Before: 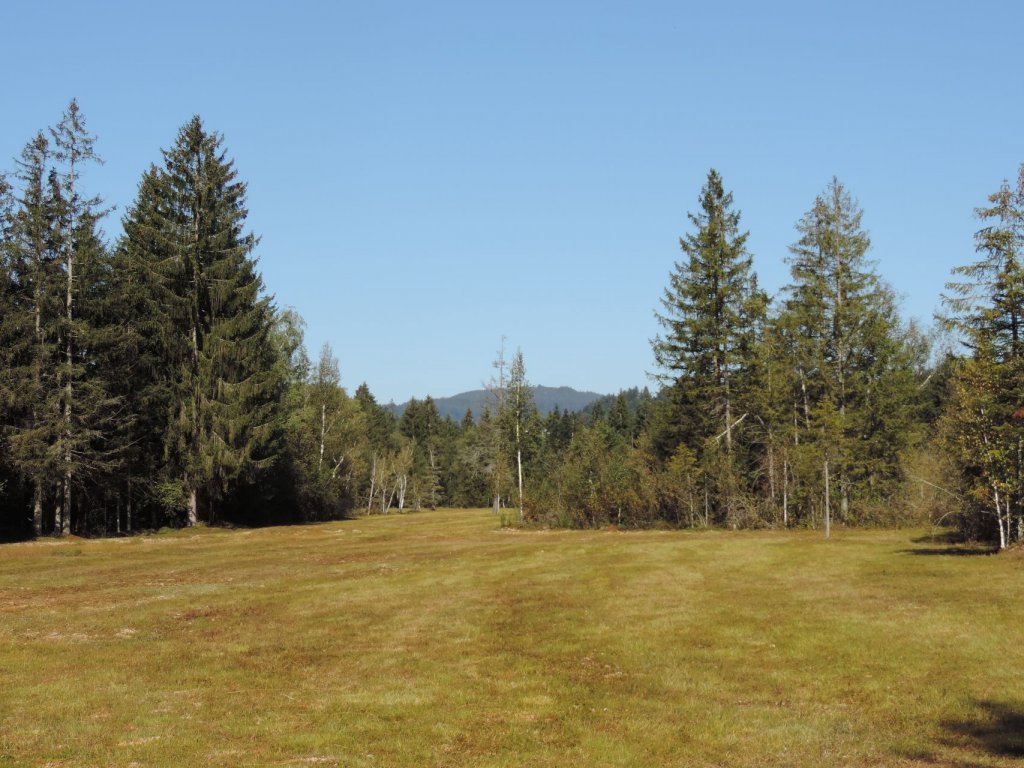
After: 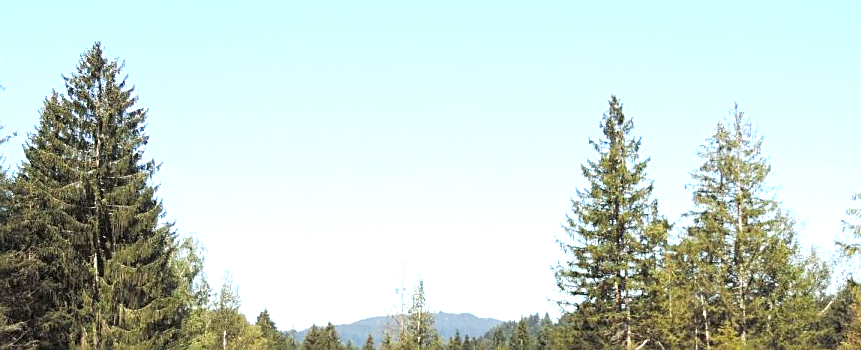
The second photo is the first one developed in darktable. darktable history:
exposure: black level correction 0, exposure 1.381 EV, compensate exposure bias true, compensate highlight preservation false
crop and rotate: left 9.716%, top 9.738%, right 6.13%, bottom 44.57%
sharpen: on, module defaults
